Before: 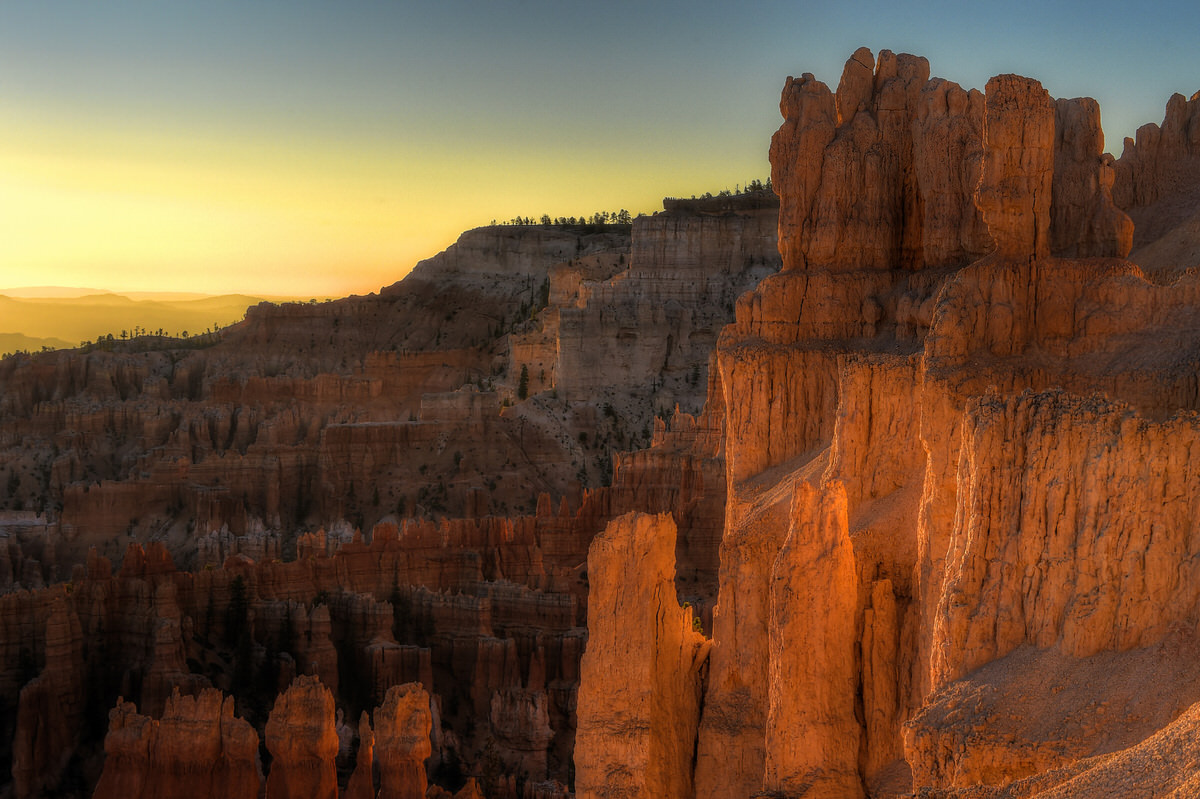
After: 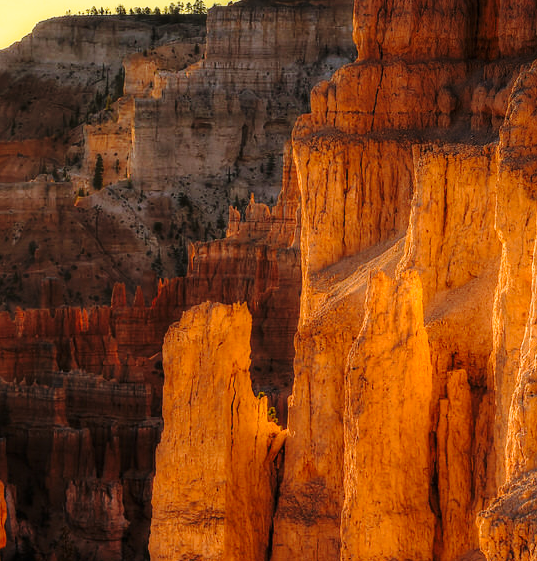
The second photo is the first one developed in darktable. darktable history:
base curve: curves: ch0 [(0, 0) (0.028, 0.03) (0.121, 0.232) (0.46, 0.748) (0.859, 0.968) (1, 1)], preserve colors none
crop: left 35.481%, top 26.338%, right 19.761%, bottom 3.428%
